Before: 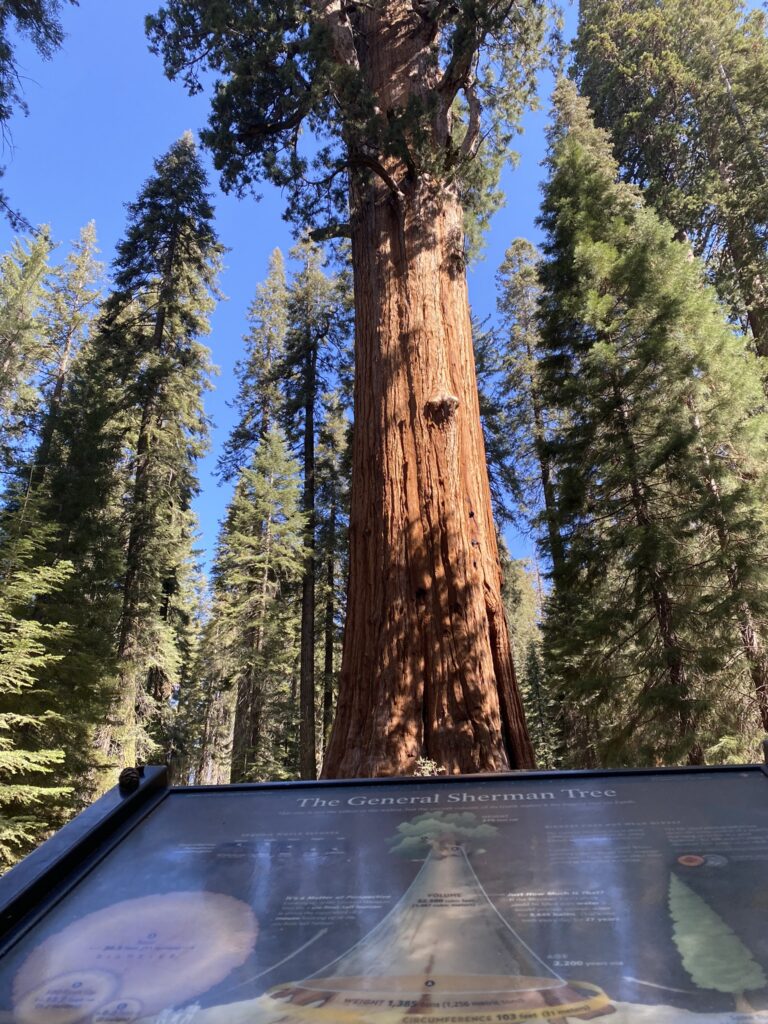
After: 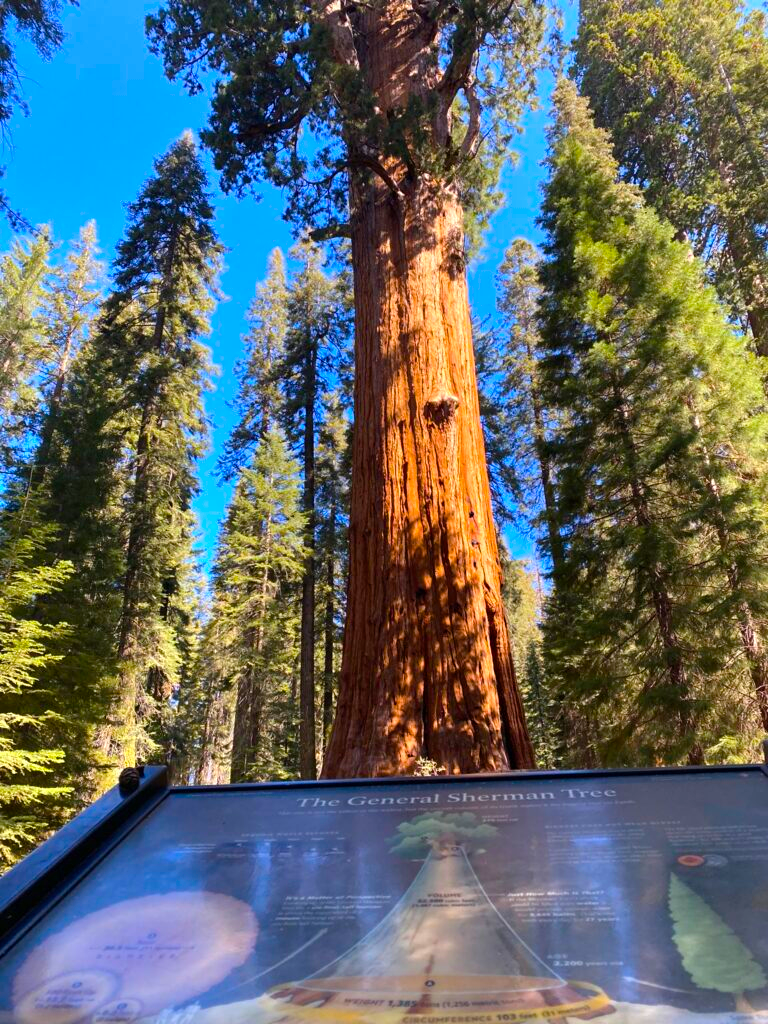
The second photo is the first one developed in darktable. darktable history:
color balance rgb: linear chroma grading › global chroma 15%, perceptual saturation grading › global saturation 30%
exposure: black level correction 0, exposure 0.3 EV, compensate highlight preservation false
